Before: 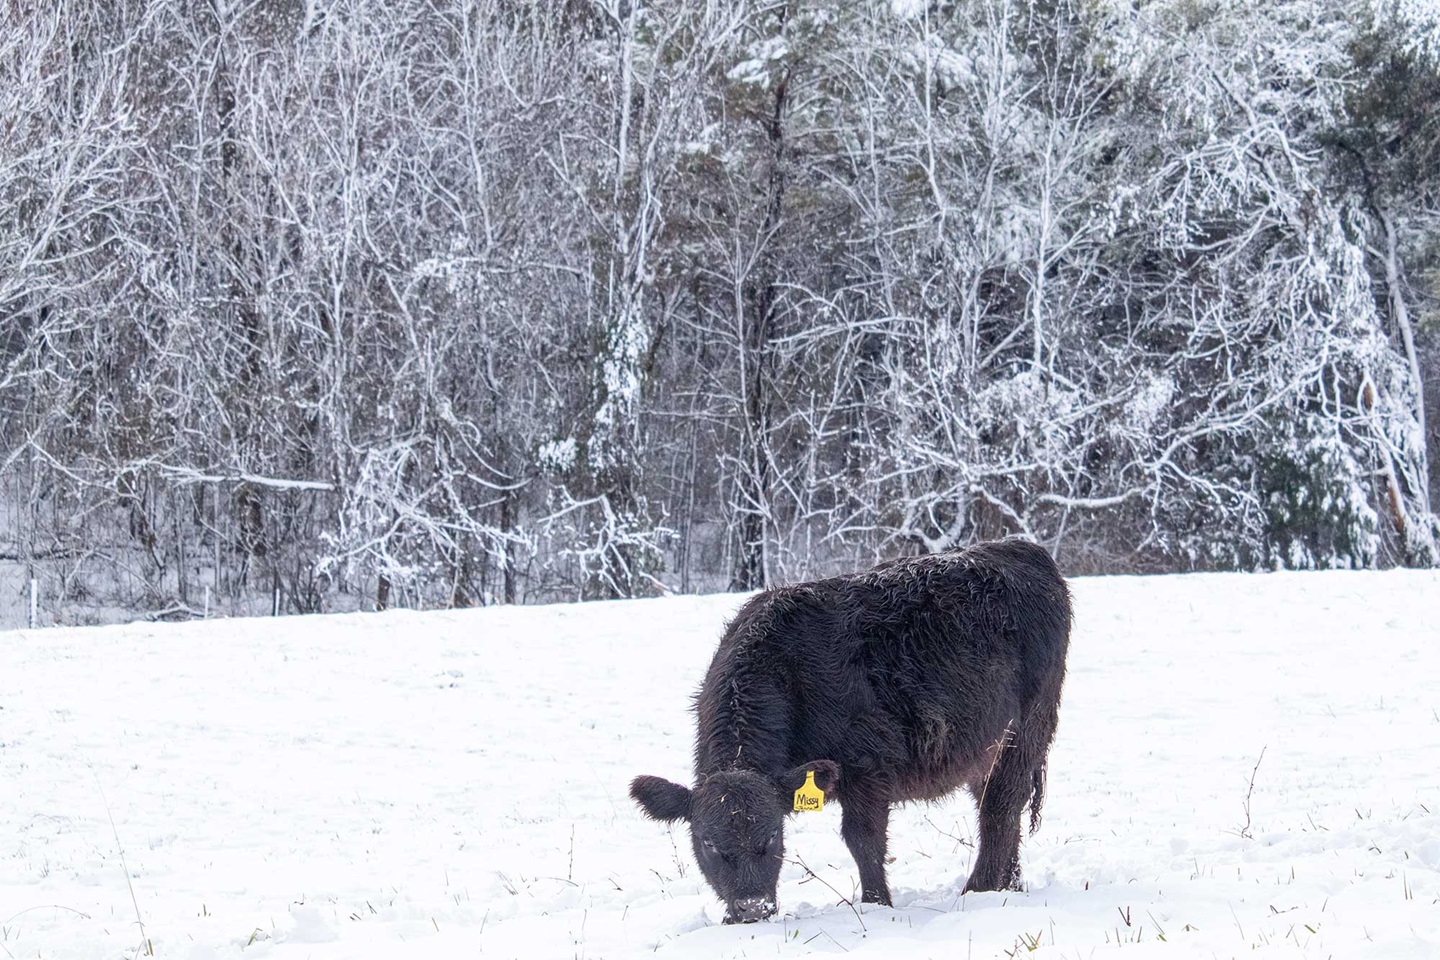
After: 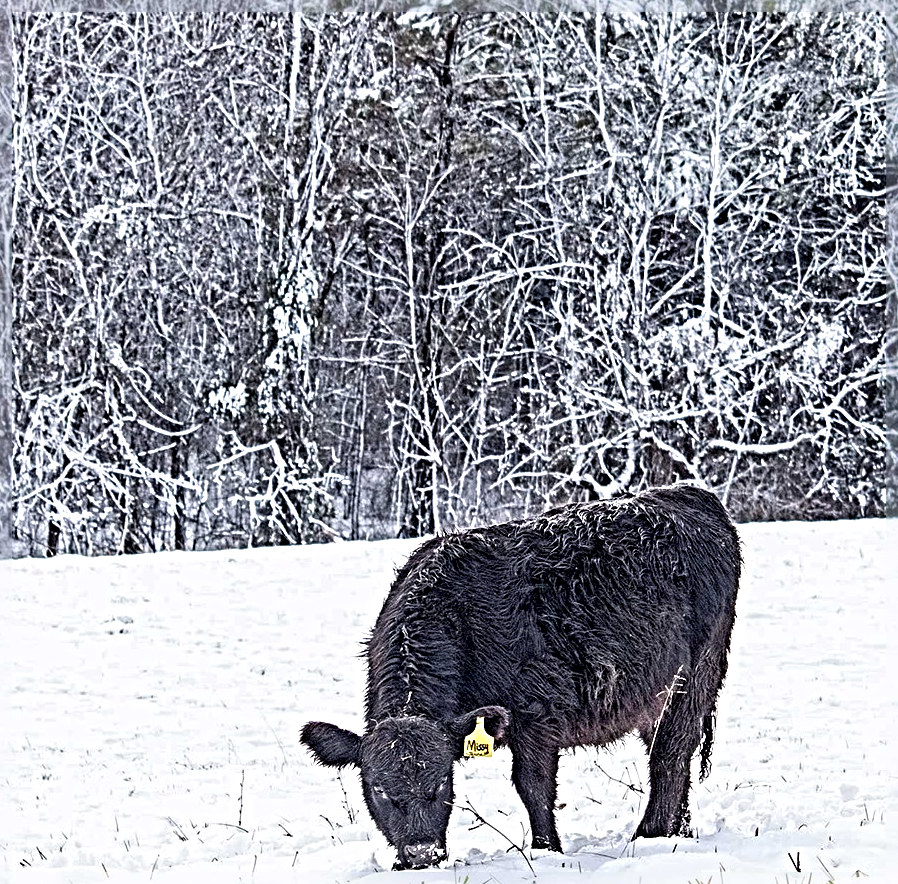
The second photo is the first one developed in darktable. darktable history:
sharpen: radius 6.3, amount 1.8, threshold 0
crop and rotate: left 22.918%, top 5.629%, right 14.711%, bottom 2.247%
